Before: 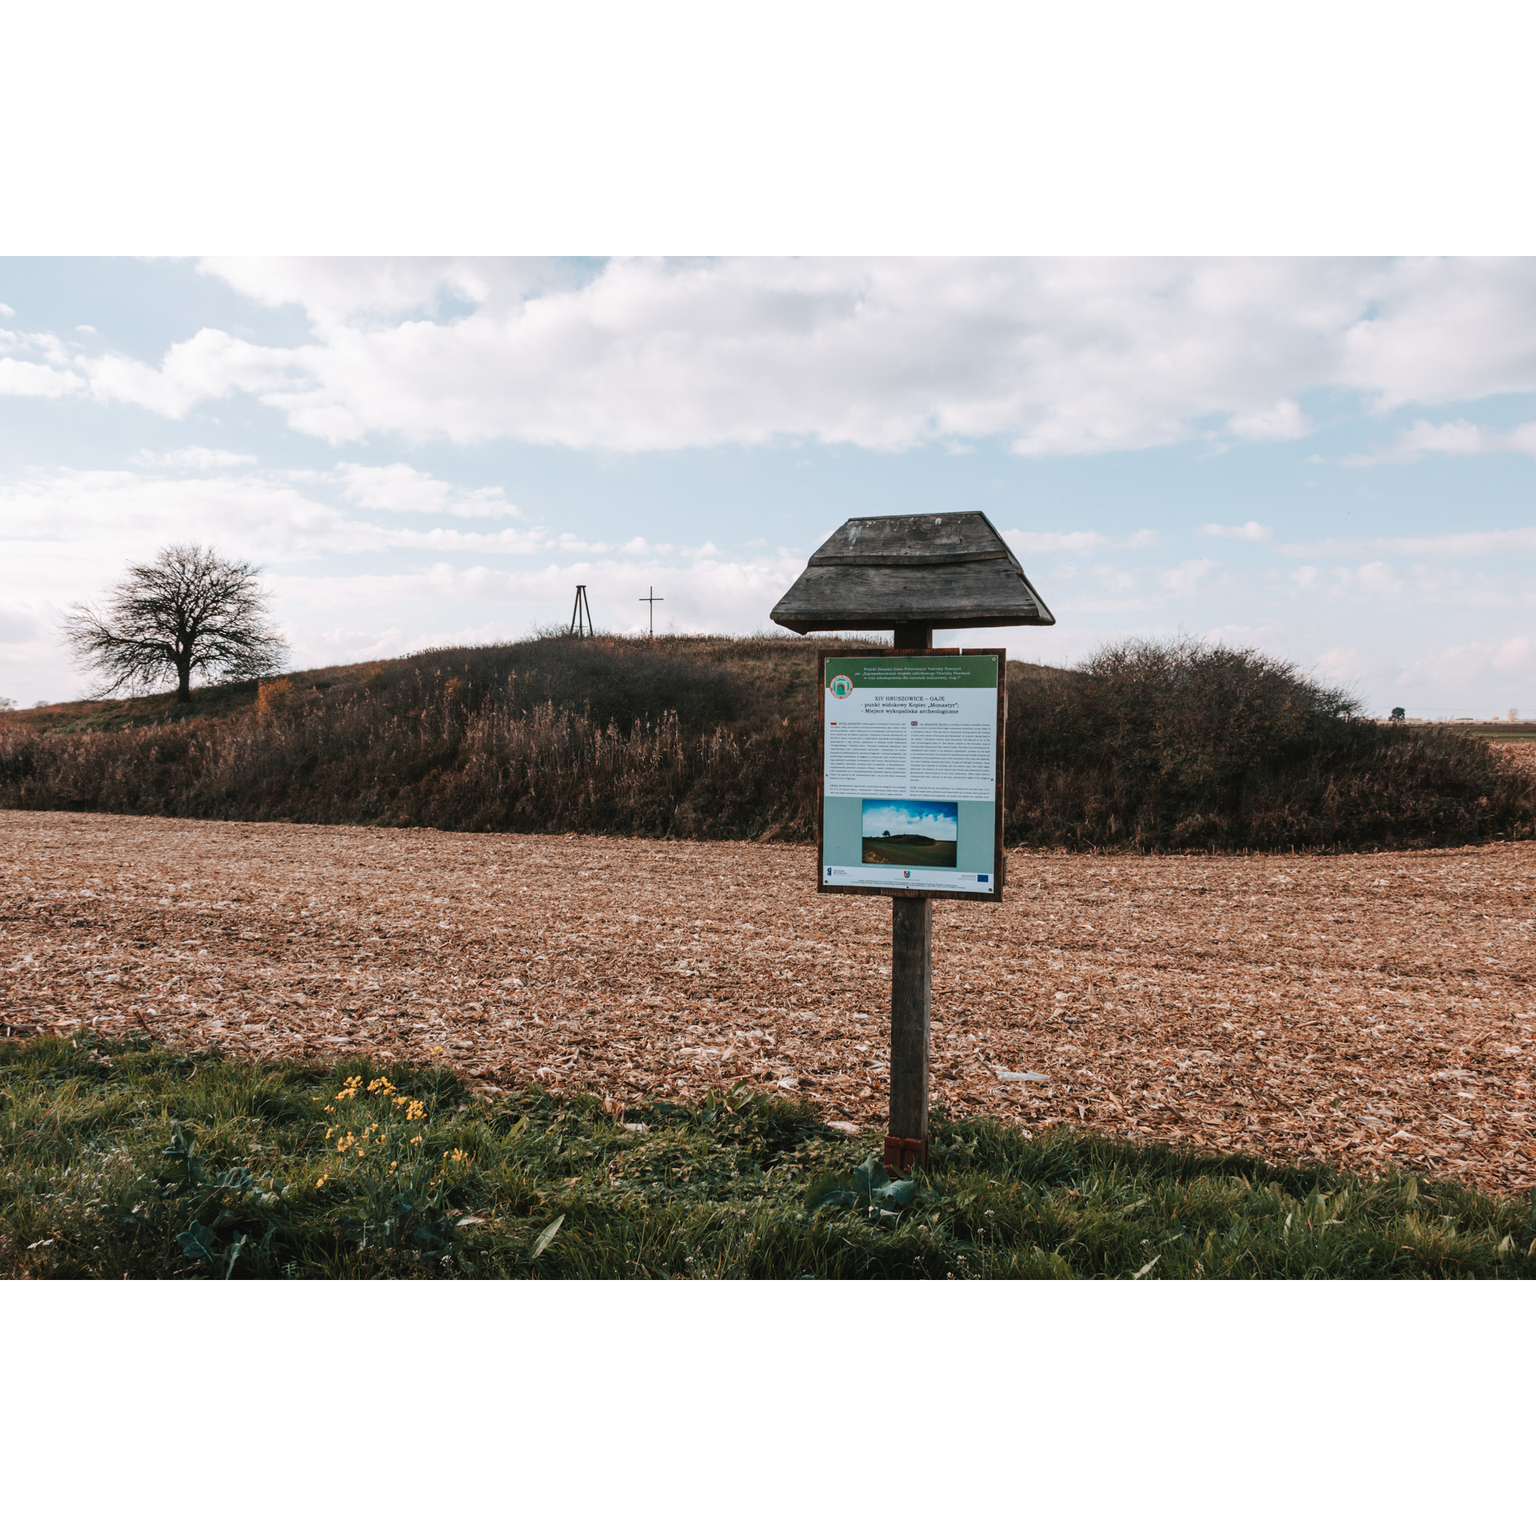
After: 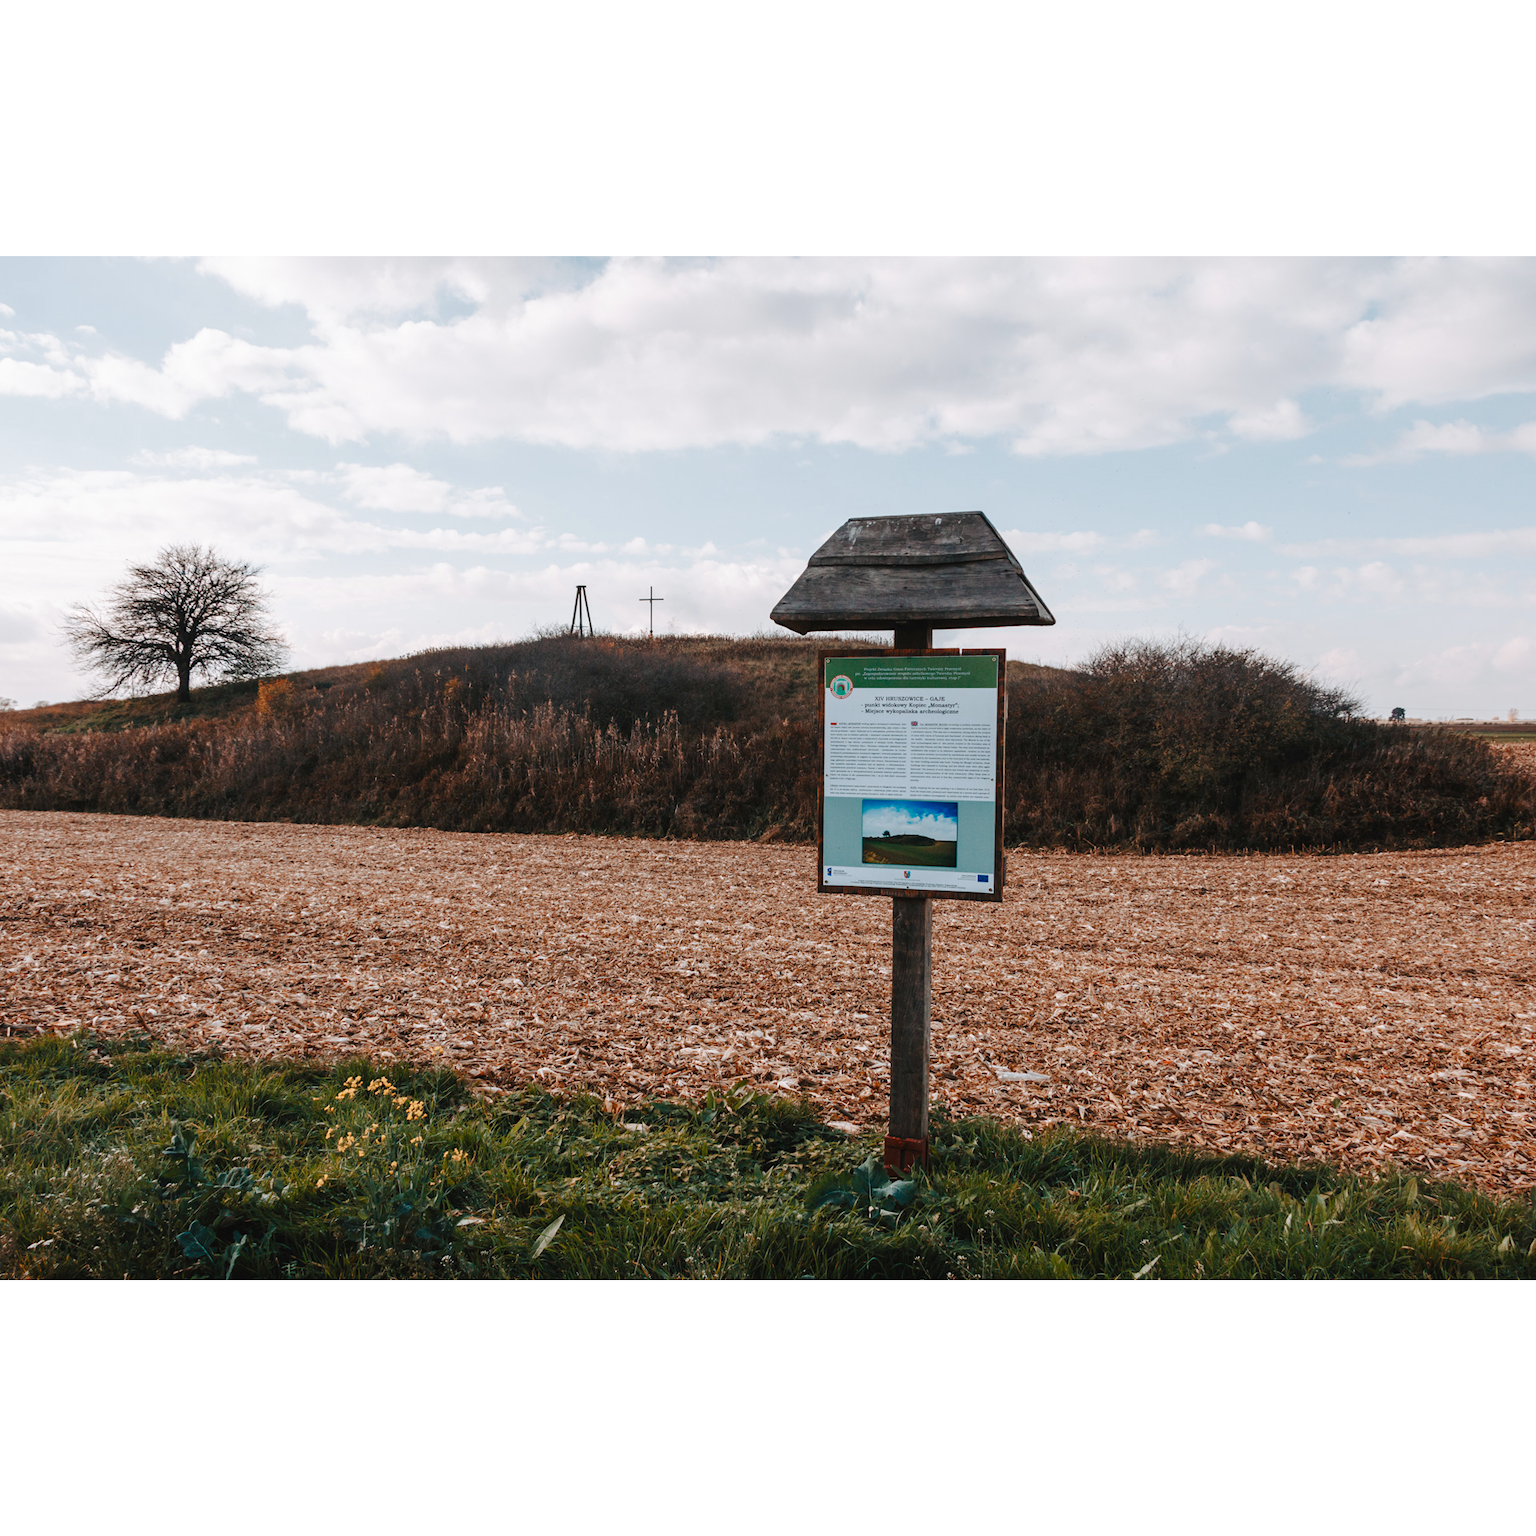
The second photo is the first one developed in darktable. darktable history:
color balance rgb: shadows lift › chroma 3.332%, shadows lift › hue 277.85°, power › hue 206.62°, perceptual saturation grading › global saturation 25.705%, perceptual saturation grading › highlights -50.087%, perceptual saturation grading › shadows 30.744%
